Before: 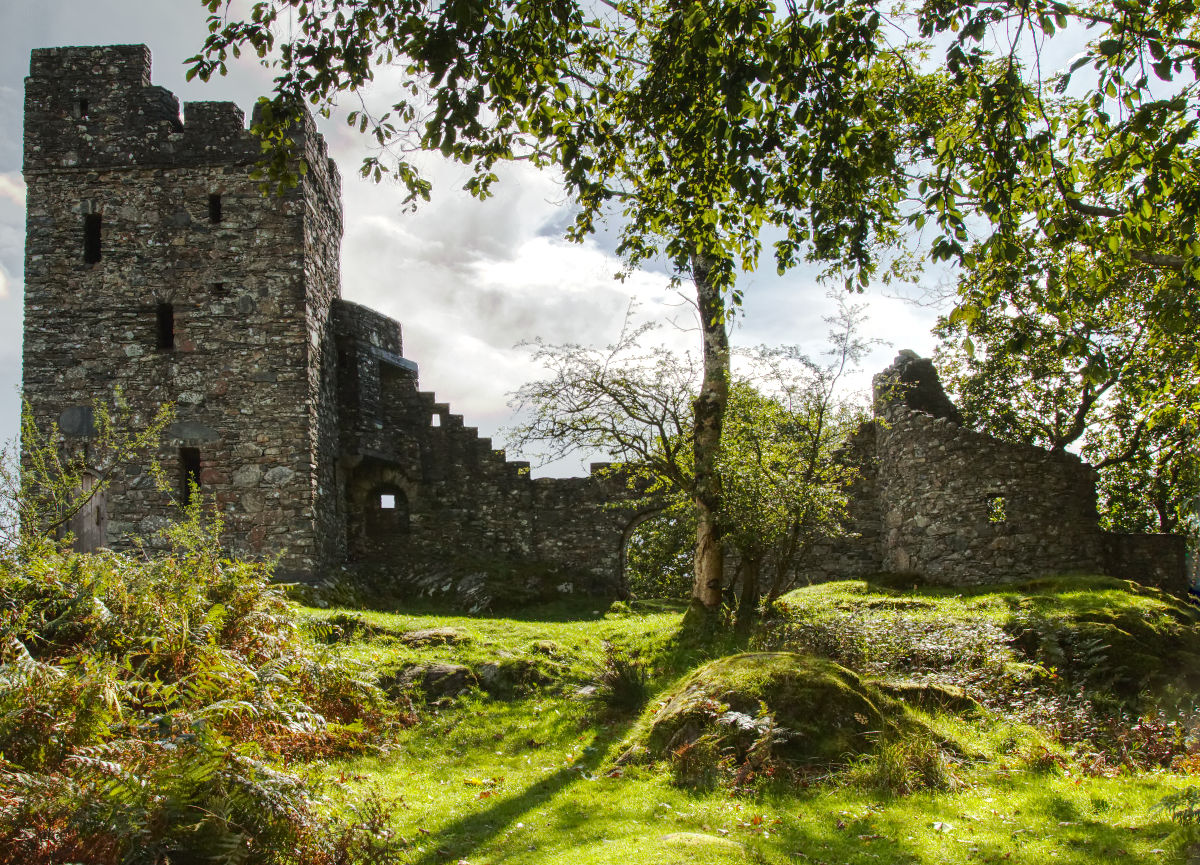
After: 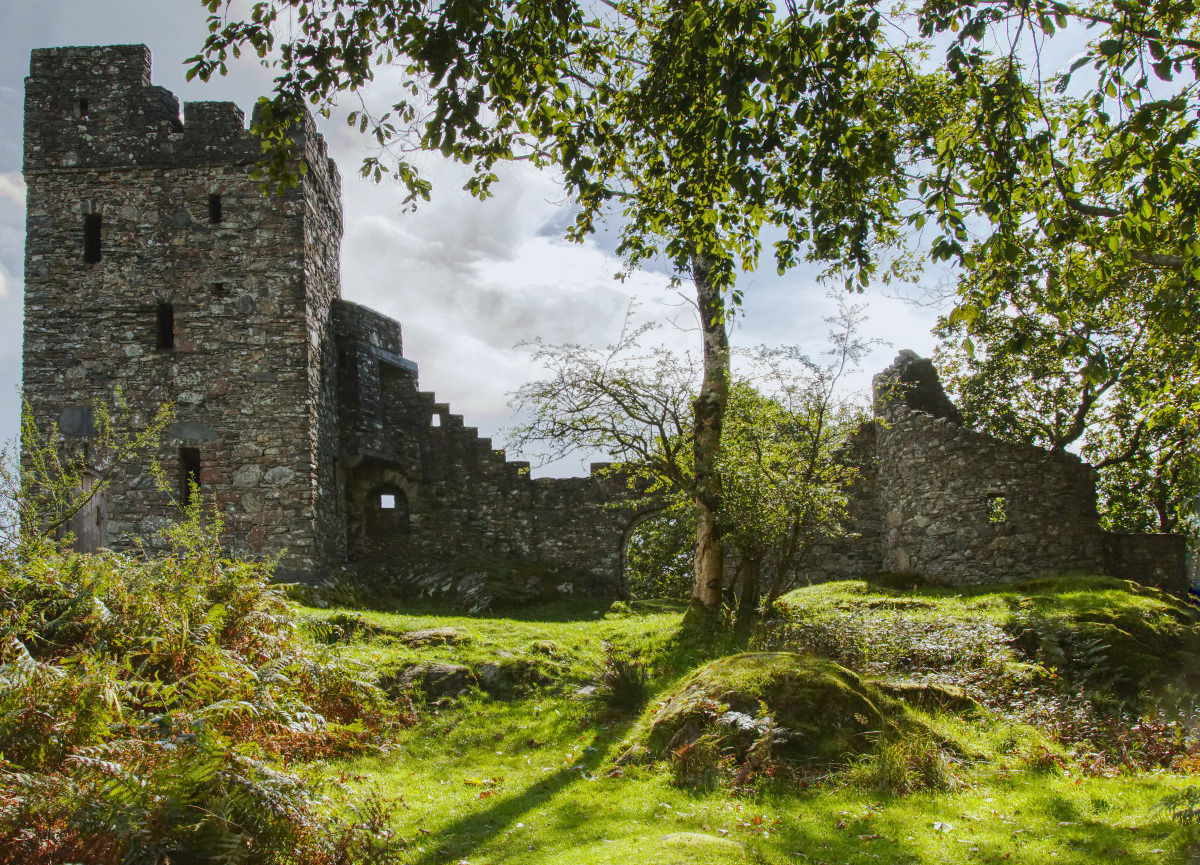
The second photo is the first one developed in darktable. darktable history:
white balance: red 0.98, blue 1.034
color balance rgb: contrast -10%
